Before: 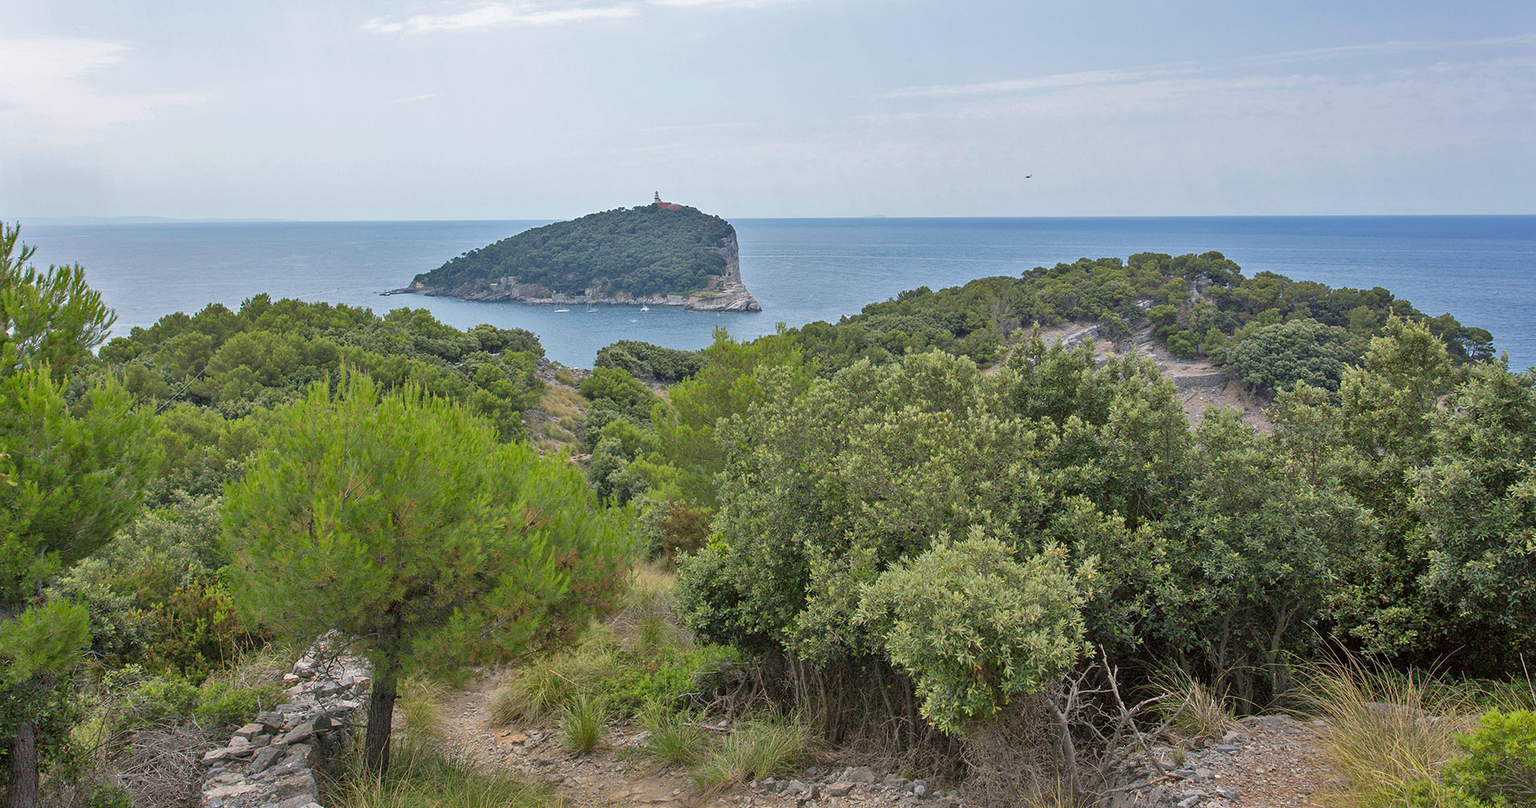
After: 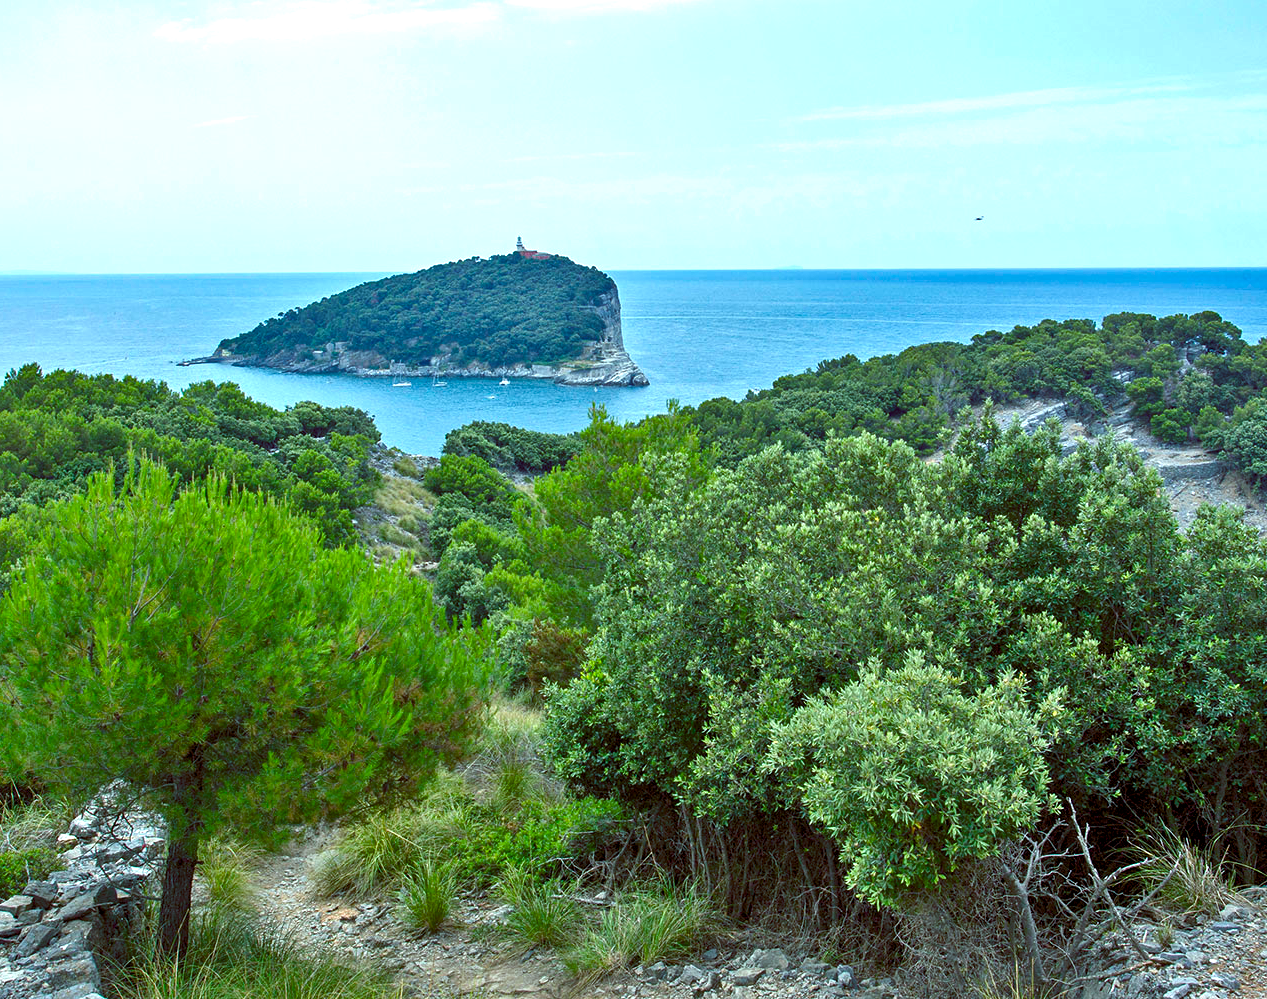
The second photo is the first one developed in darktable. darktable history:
crop and rotate: left 15.446%, right 17.836%
color balance rgb: shadows lift › luminance -7.7%, shadows lift › chroma 2.13%, shadows lift › hue 200.79°, power › luminance -7.77%, power › chroma 2.27%, power › hue 220.69°, highlights gain › luminance 15.15%, highlights gain › chroma 4%, highlights gain › hue 209.35°, global offset › luminance -0.21%, global offset › chroma 0.27%, perceptual saturation grading › global saturation 24.42%, perceptual saturation grading › highlights -24.42%, perceptual saturation grading › mid-tones 24.42%, perceptual saturation grading › shadows 40%, perceptual brilliance grading › global brilliance -5%, perceptual brilliance grading › highlights 24.42%, perceptual brilliance grading › mid-tones 7%, perceptual brilliance grading › shadows -5%
